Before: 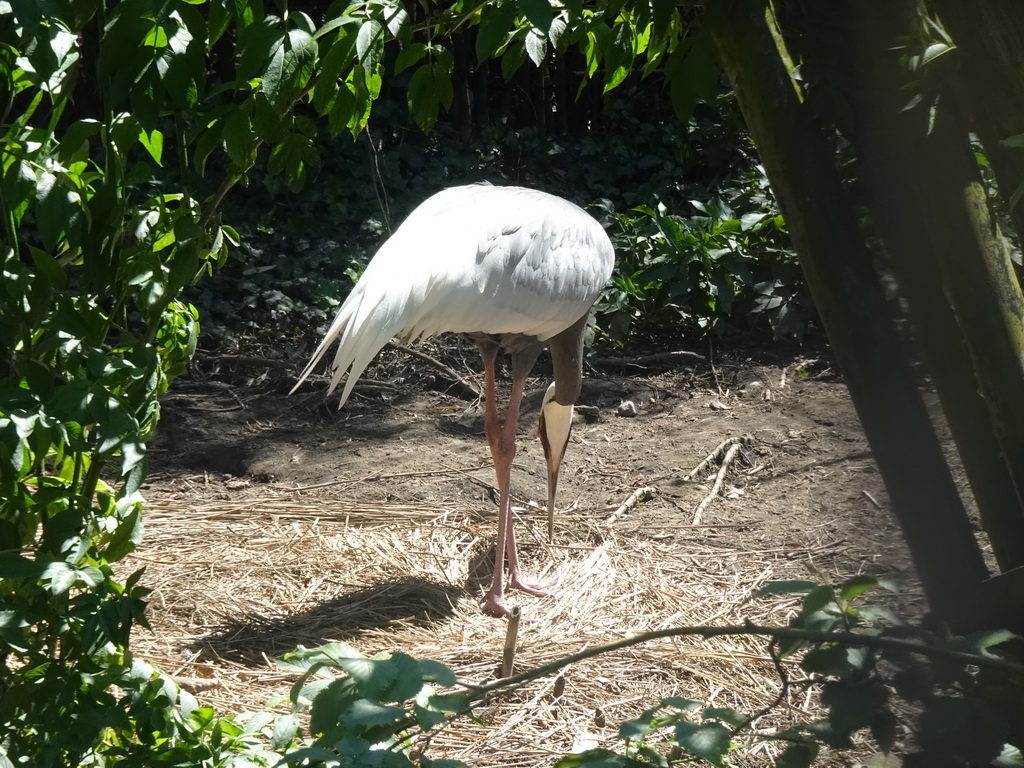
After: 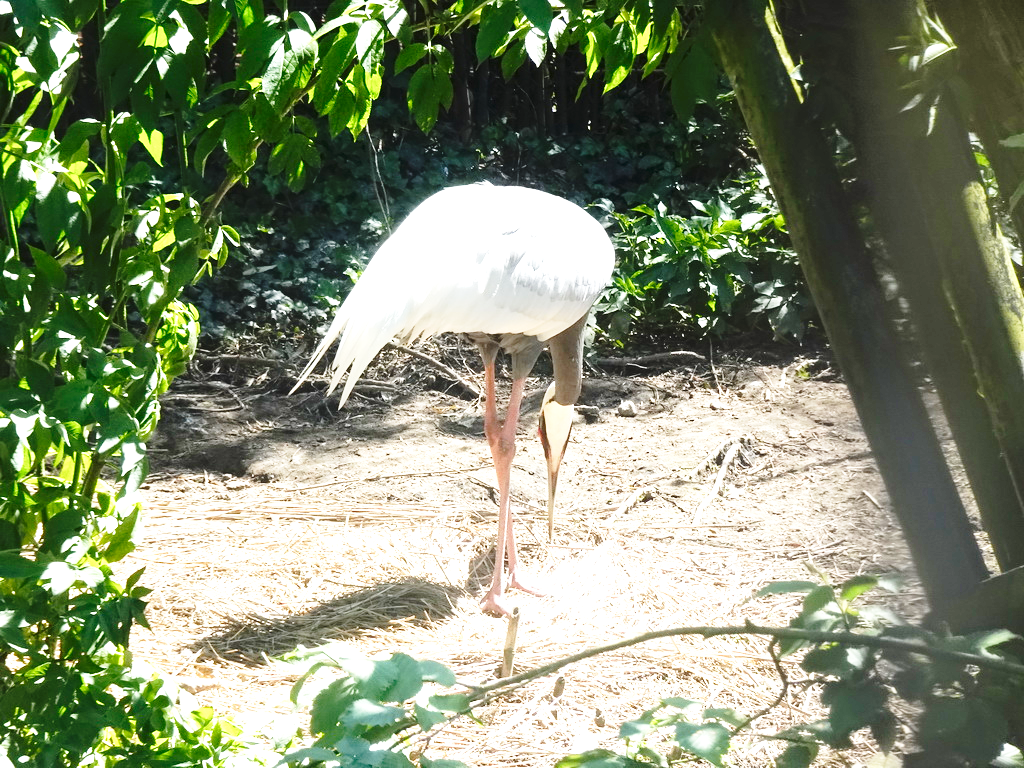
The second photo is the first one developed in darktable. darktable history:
exposure: black level correction 0, exposure 1.385 EV, compensate exposure bias true, compensate highlight preservation false
base curve: curves: ch0 [(0, 0) (0.028, 0.03) (0.121, 0.232) (0.46, 0.748) (0.859, 0.968) (1, 1)], preserve colors none
